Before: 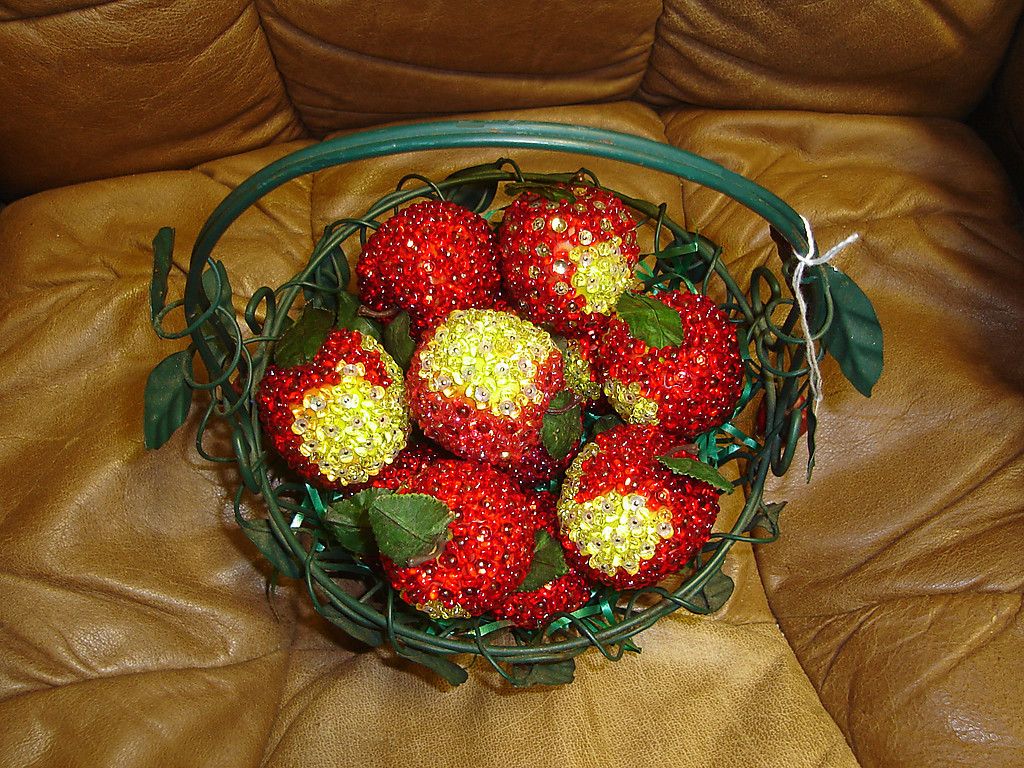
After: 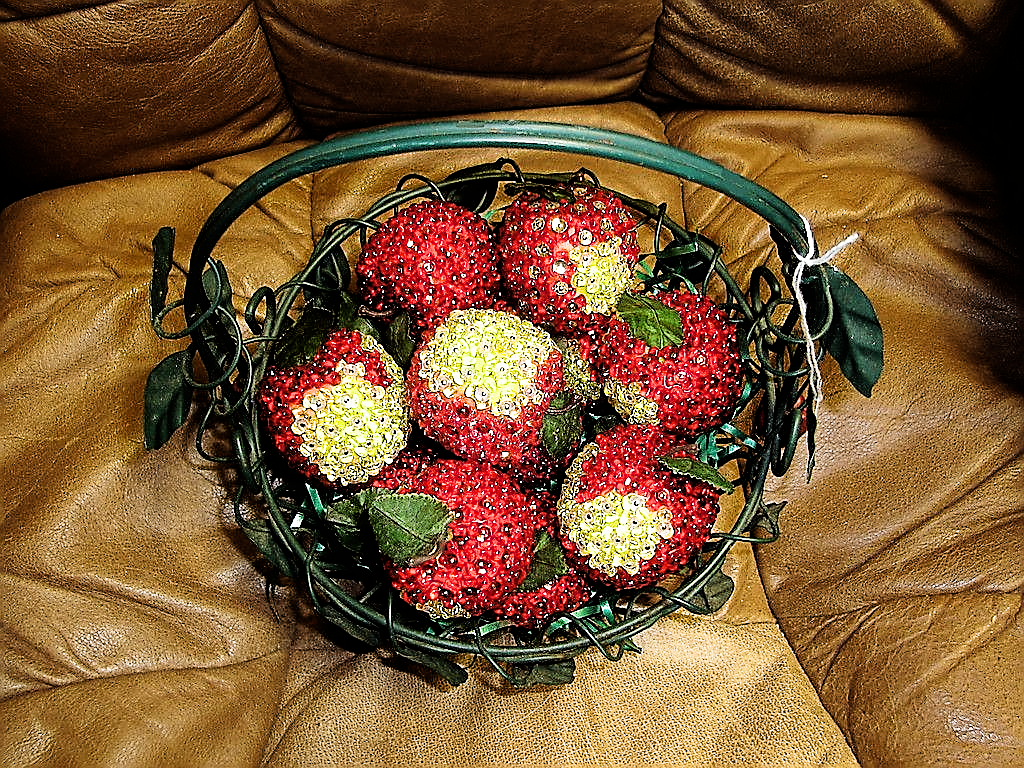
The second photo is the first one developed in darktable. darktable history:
sharpen: radius 1.385, amount 1.259, threshold 0.643
tone equalizer: -8 EV -0.714 EV, -7 EV -0.721 EV, -6 EV -0.632 EV, -5 EV -0.394 EV, -3 EV 0.369 EV, -2 EV 0.6 EV, -1 EV 0.698 EV, +0 EV 0.772 EV
filmic rgb: black relative exposure -5.1 EV, white relative exposure 3.52 EV, hardness 3.19, contrast 1.395, highlights saturation mix -48.82%
